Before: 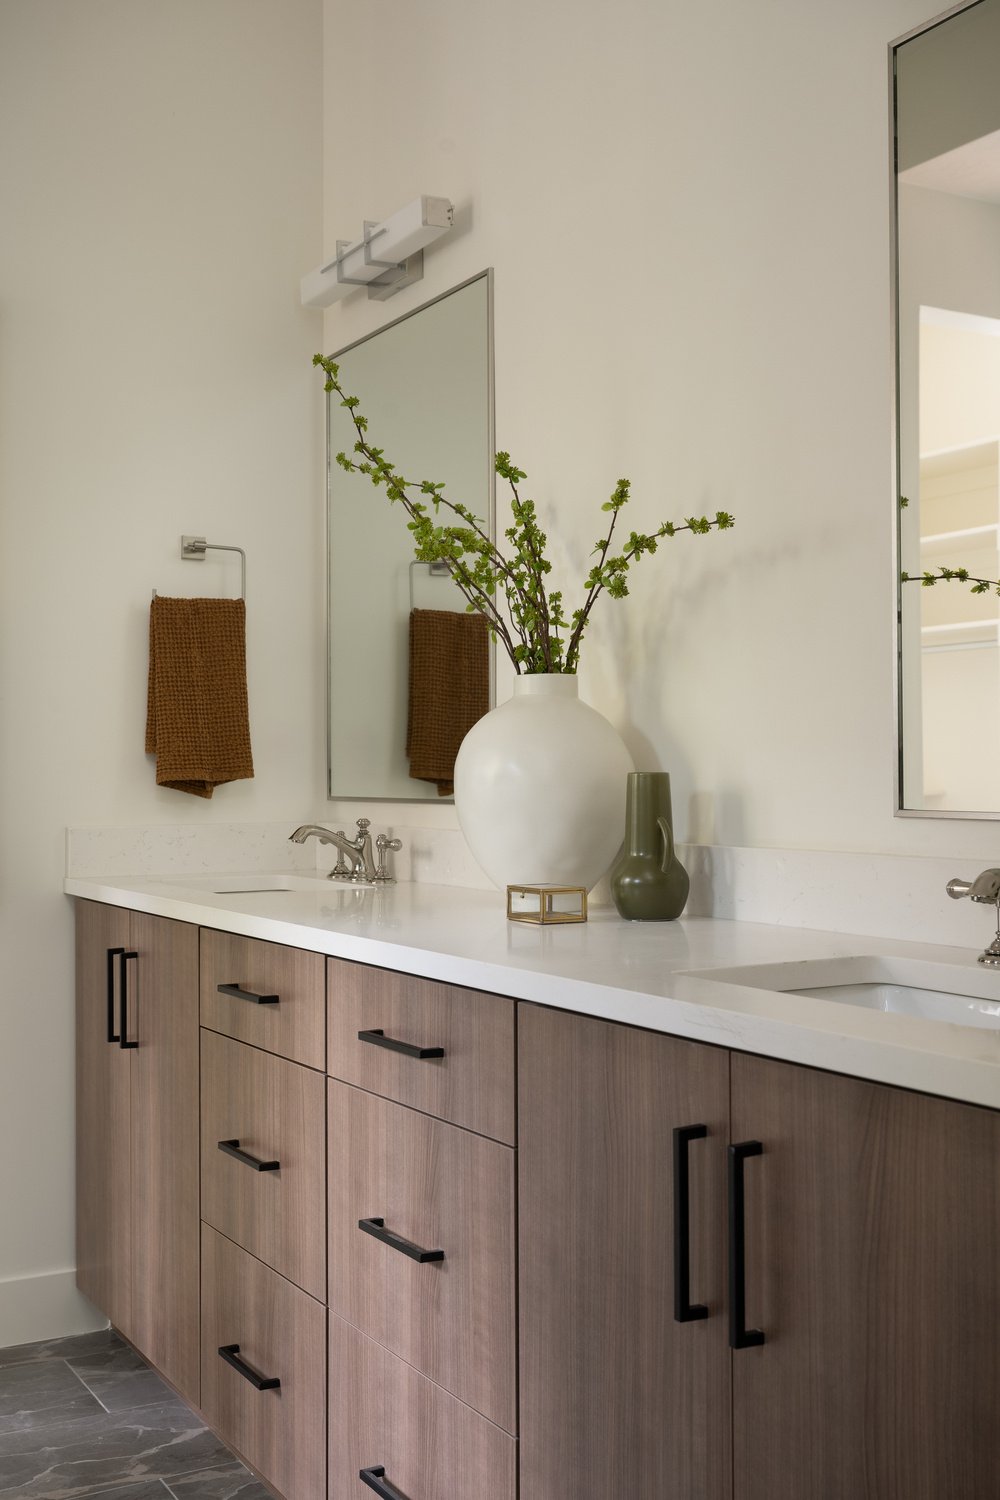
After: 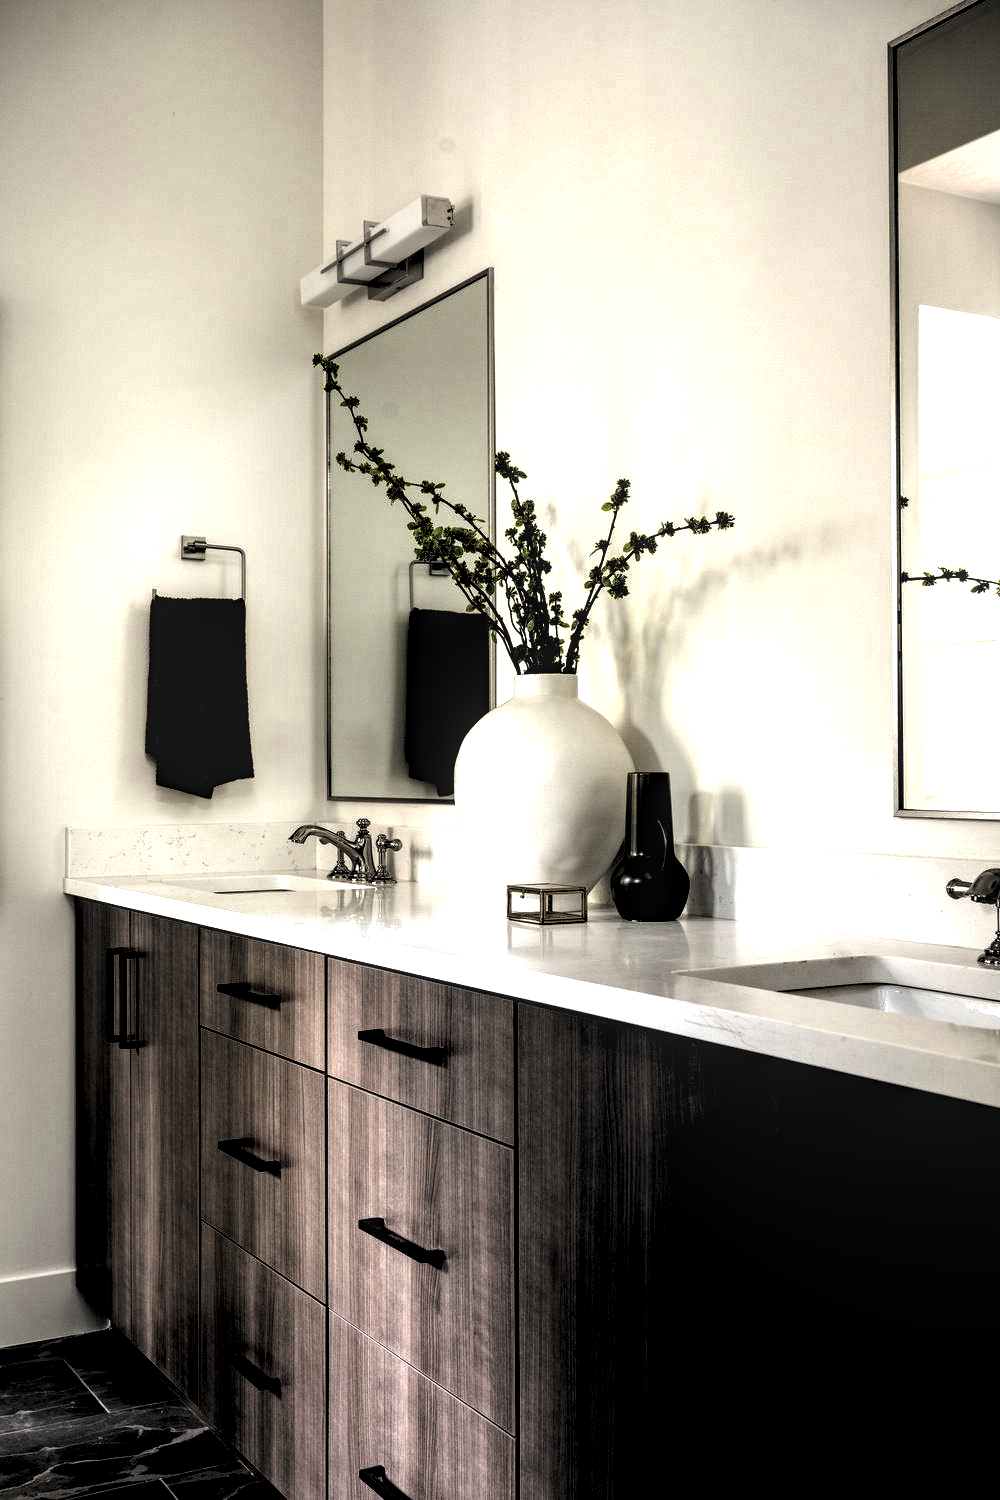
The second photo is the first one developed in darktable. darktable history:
levels: levels [0.514, 0.759, 1]
exposure: black level correction -0.005, exposure 1 EV, compensate highlight preservation false
local contrast: detail 150%
